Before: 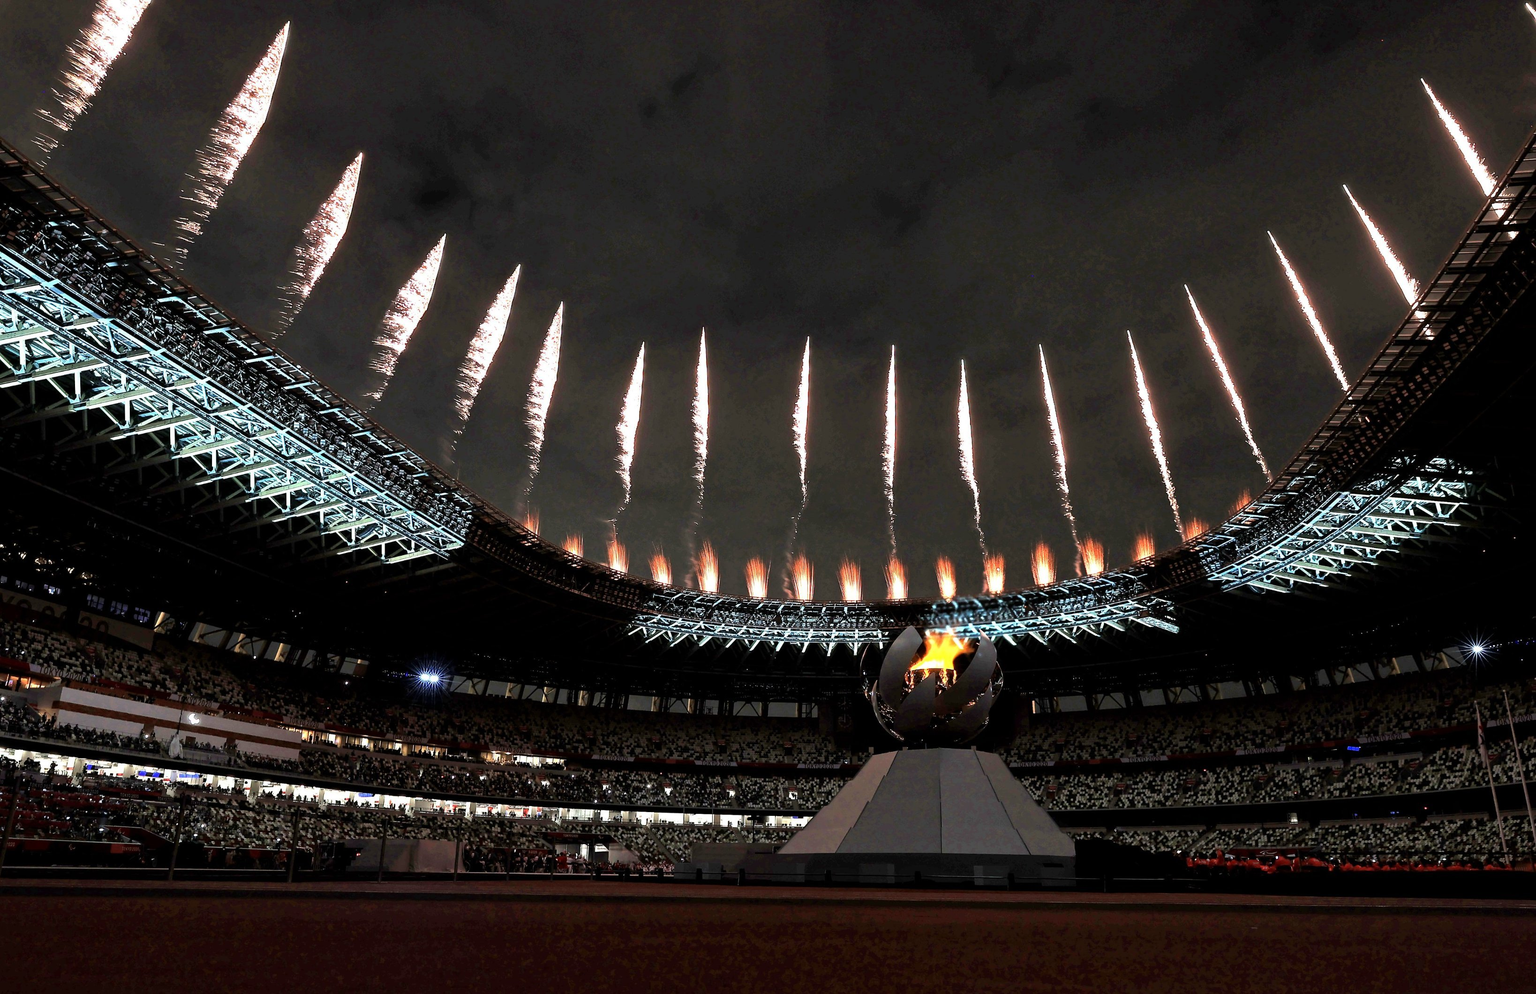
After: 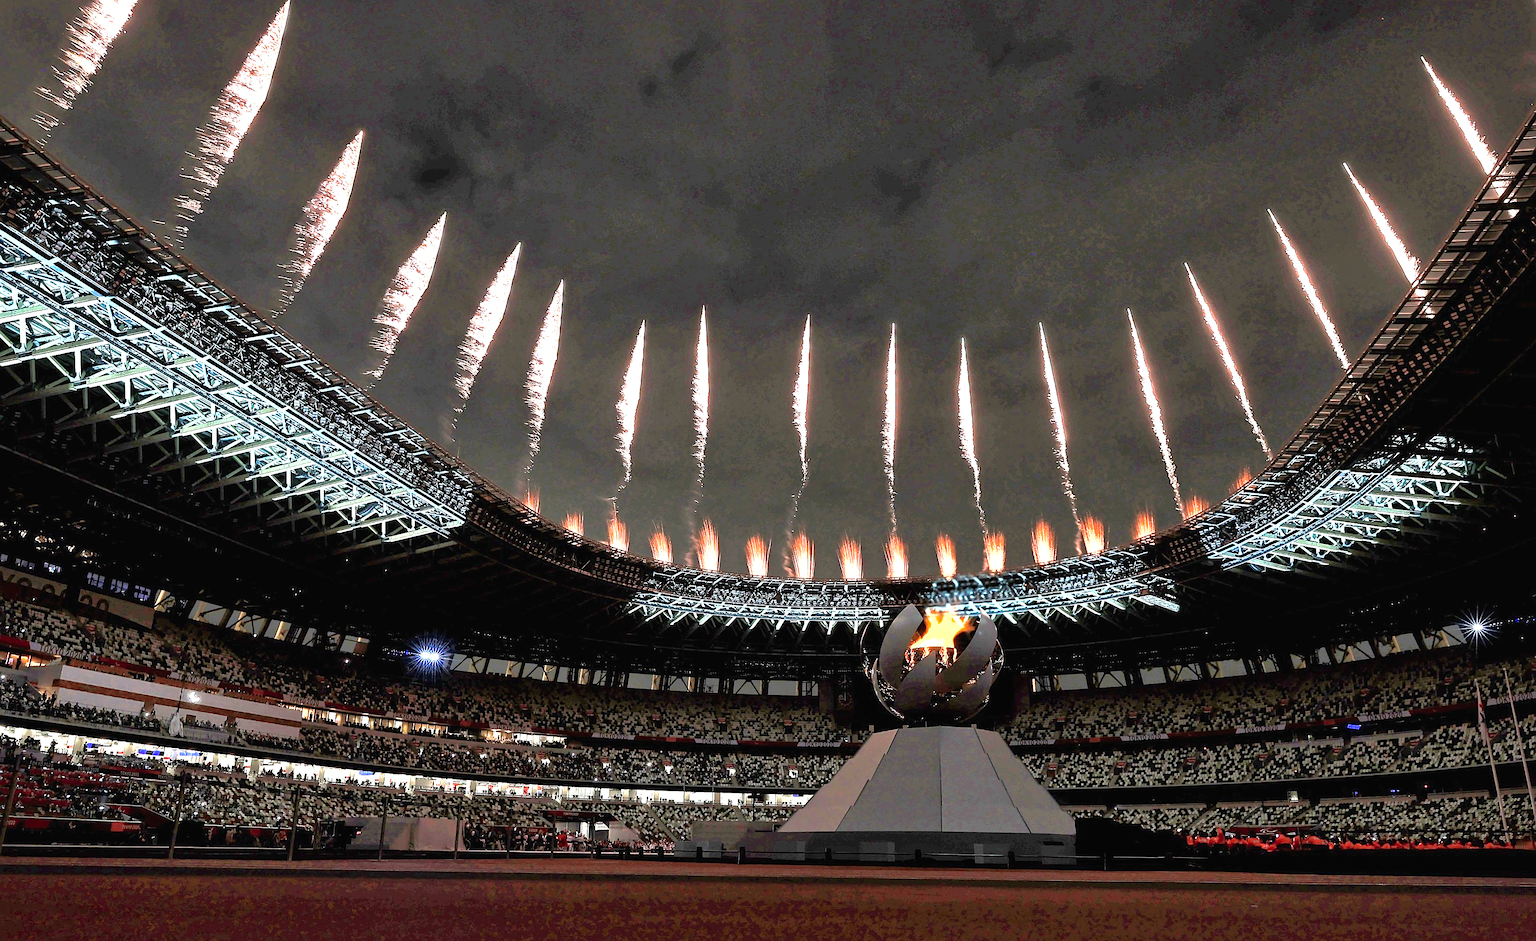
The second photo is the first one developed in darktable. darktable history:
crop and rotate: top 2.262%, bottom 3.054%
exposure: black level correction -0.001, exposure 0.905 EV, compensate exposure bias true, compensate highlight preservation false
shadows and highlights: on, module defaults
sharpen: on, module defaults
